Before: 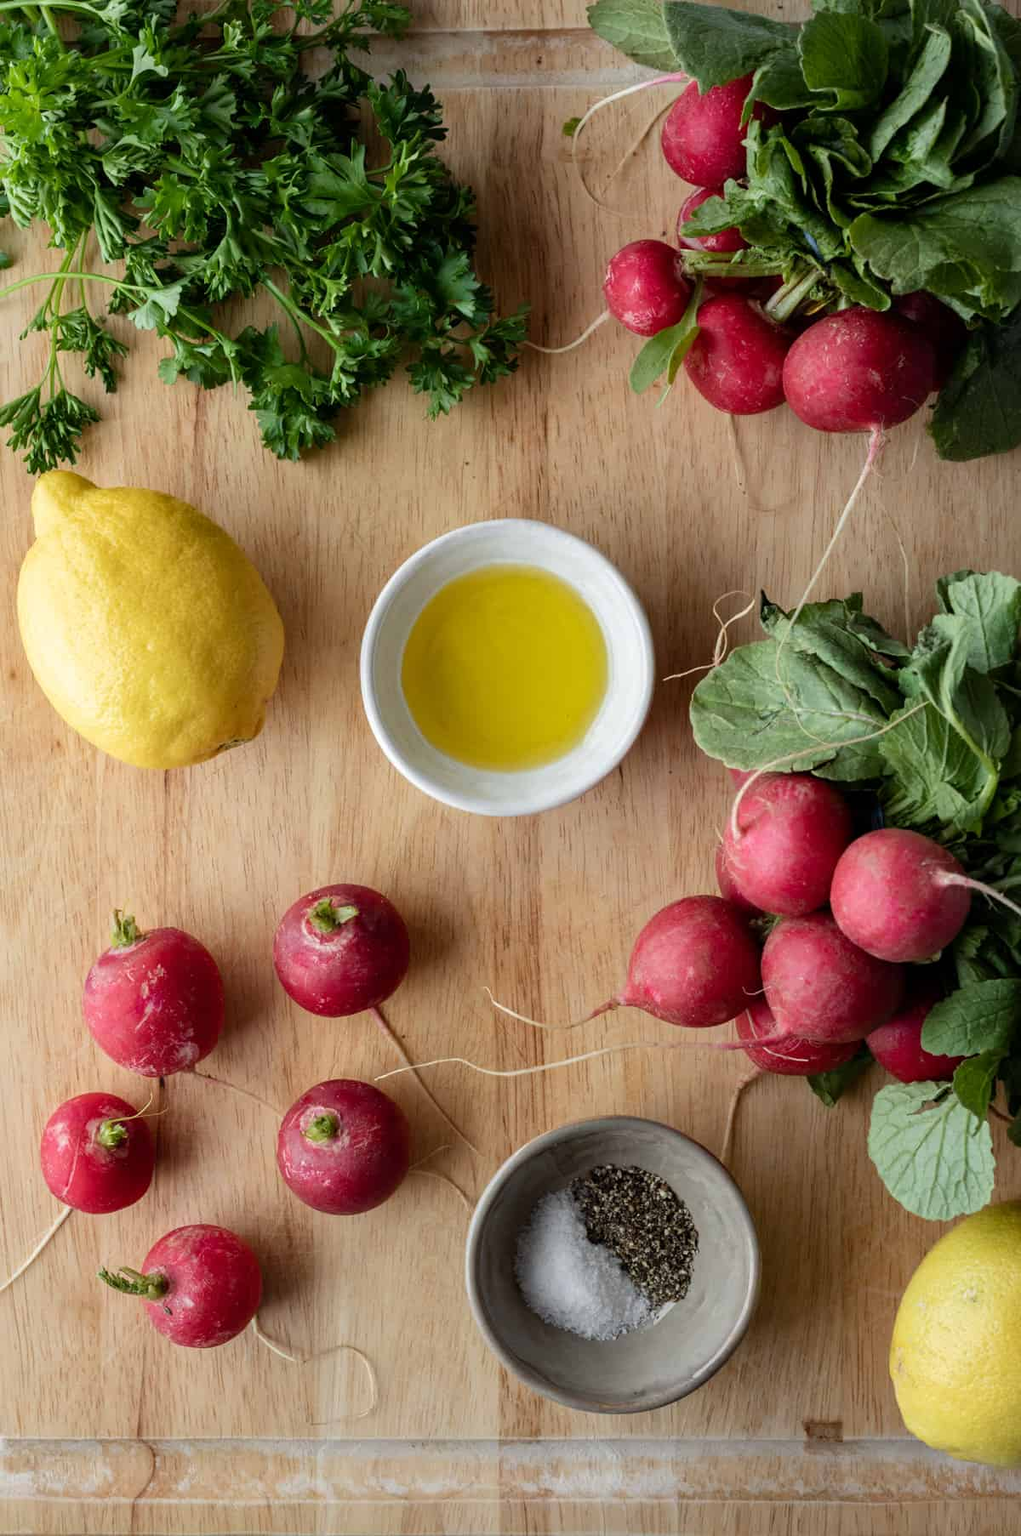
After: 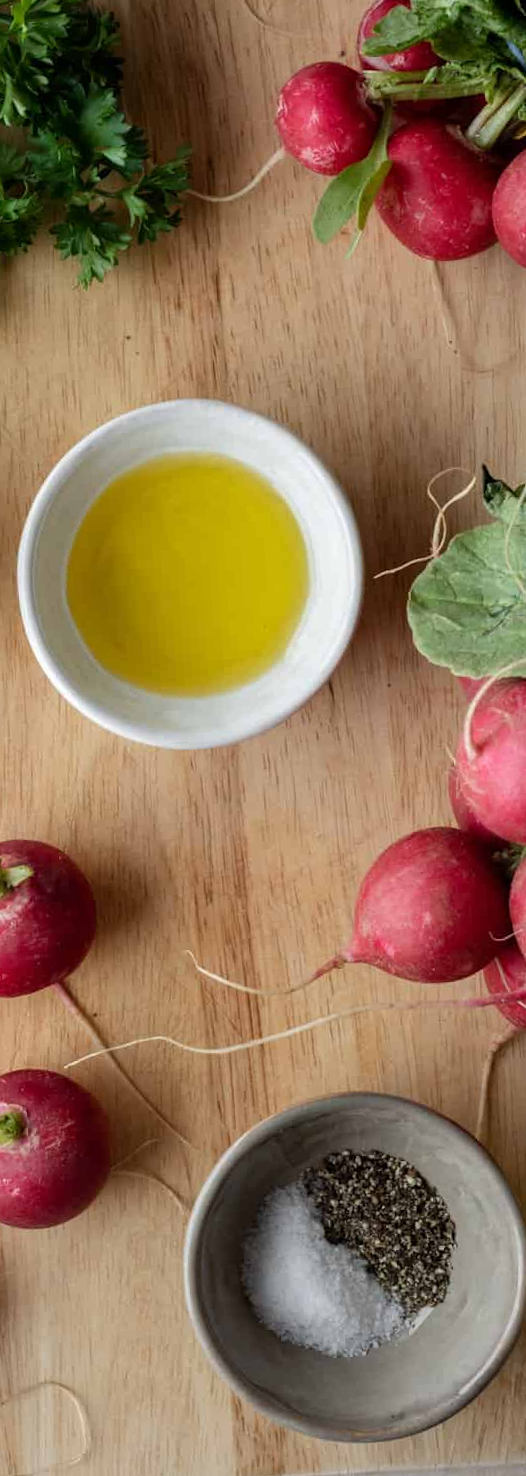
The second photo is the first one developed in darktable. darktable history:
rotate and perspective: rotation -3.52°, crop left 0.036, crop right 0.964, crop top 0.081, crop bottom 0.919
crop: left 33.452%, top 6.025%, right 23.155%
